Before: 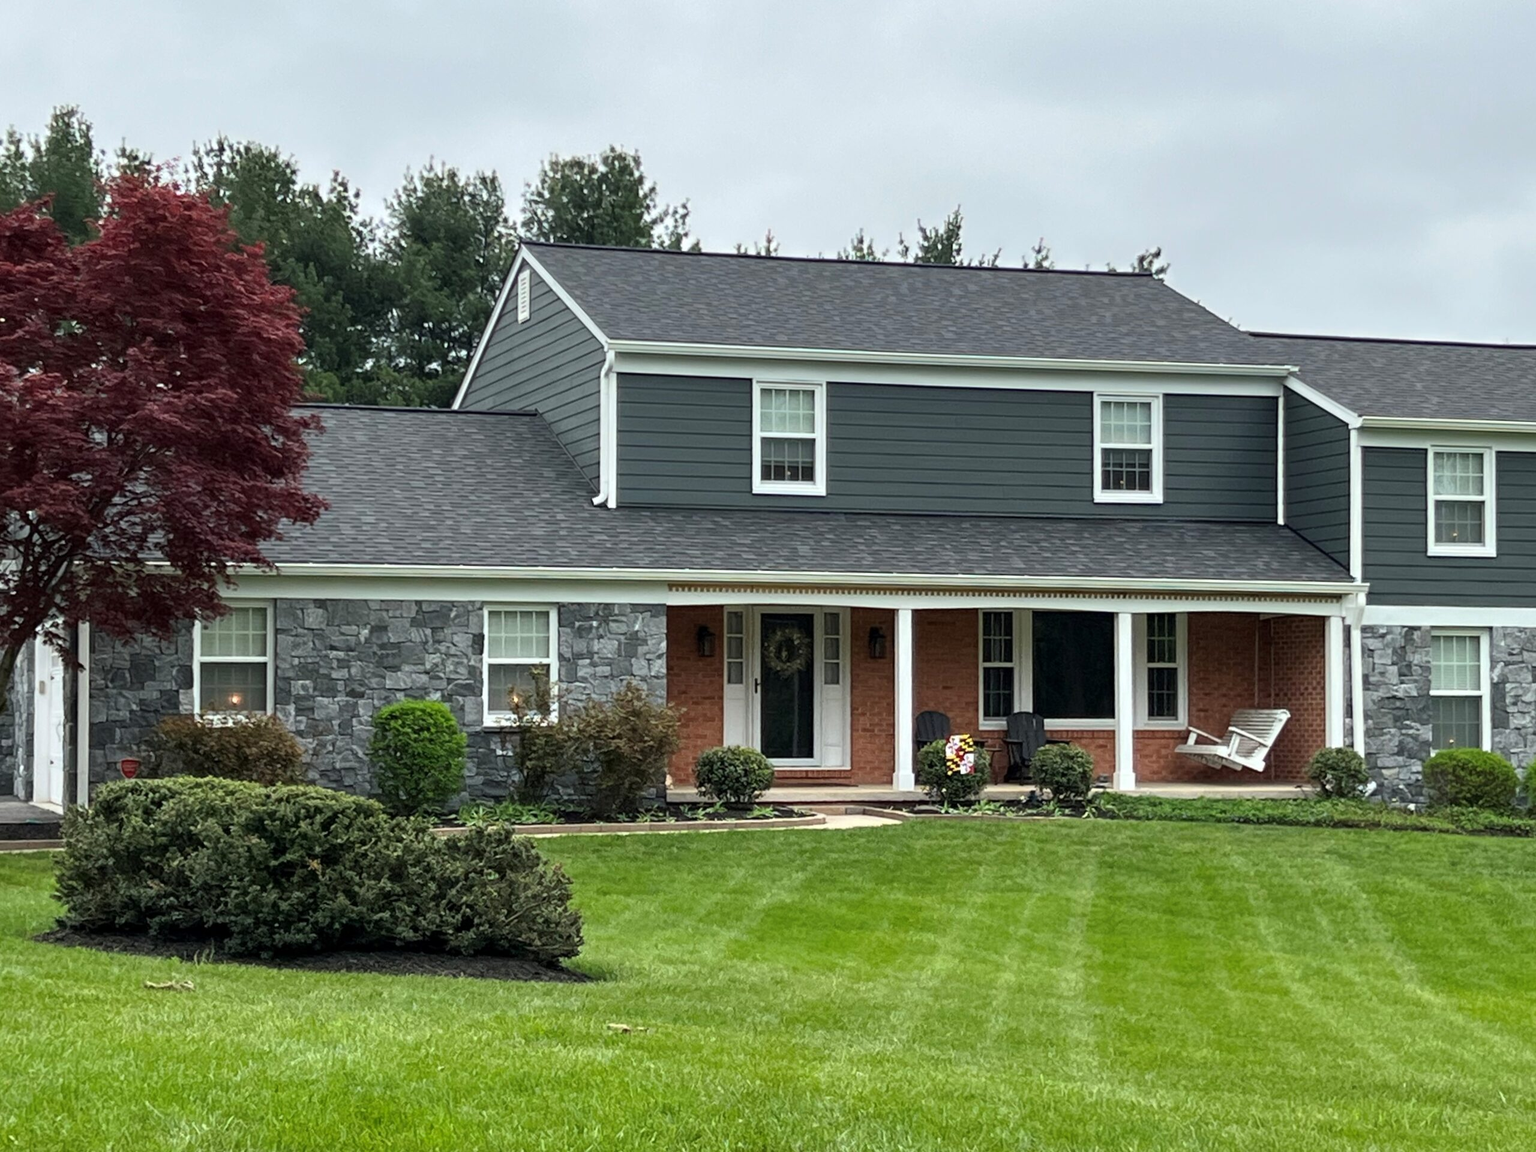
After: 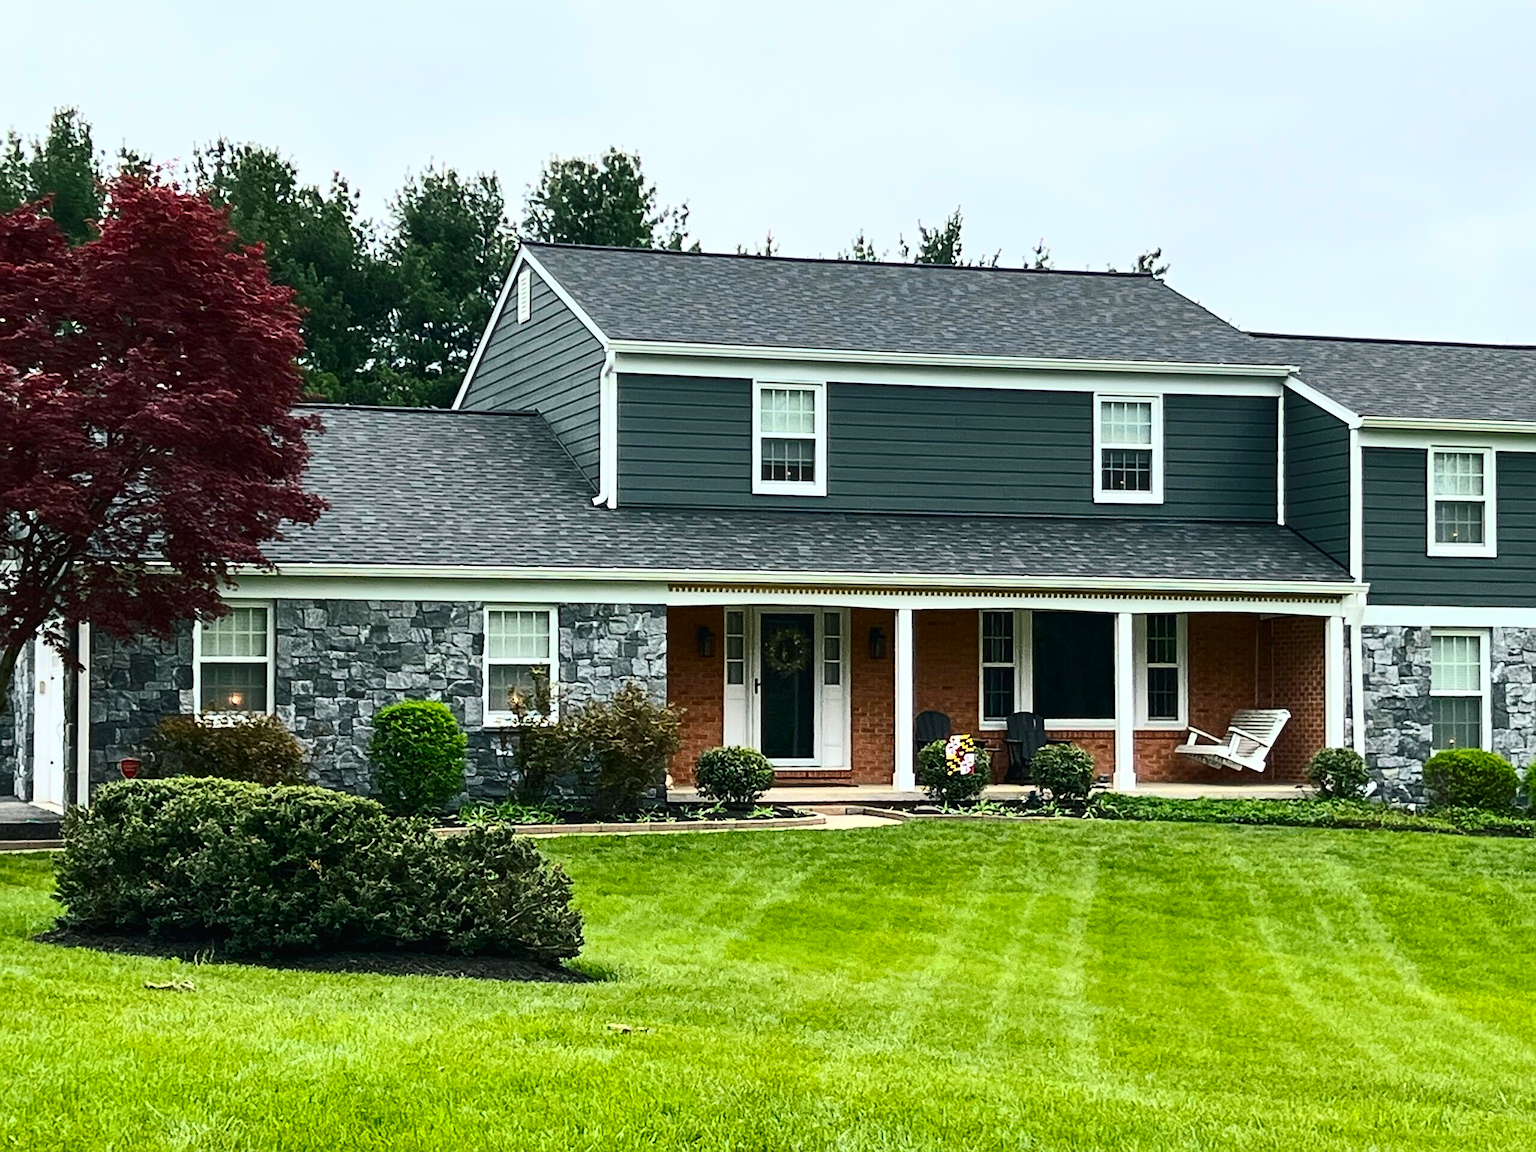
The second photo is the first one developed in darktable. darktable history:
exposure: compensate highlight preservation false
sharpen: amount 0.495
color balance rgb: shadows lift › luminance -8.031%, shadows lift › chroma 2.314%, shadows lift › hue 164.19°, global offset › luminance 0.232%, perceptual saturation grading › global saturation 37.222%
contrast brightness saturation: contrast 0.379, brightness 0.113
